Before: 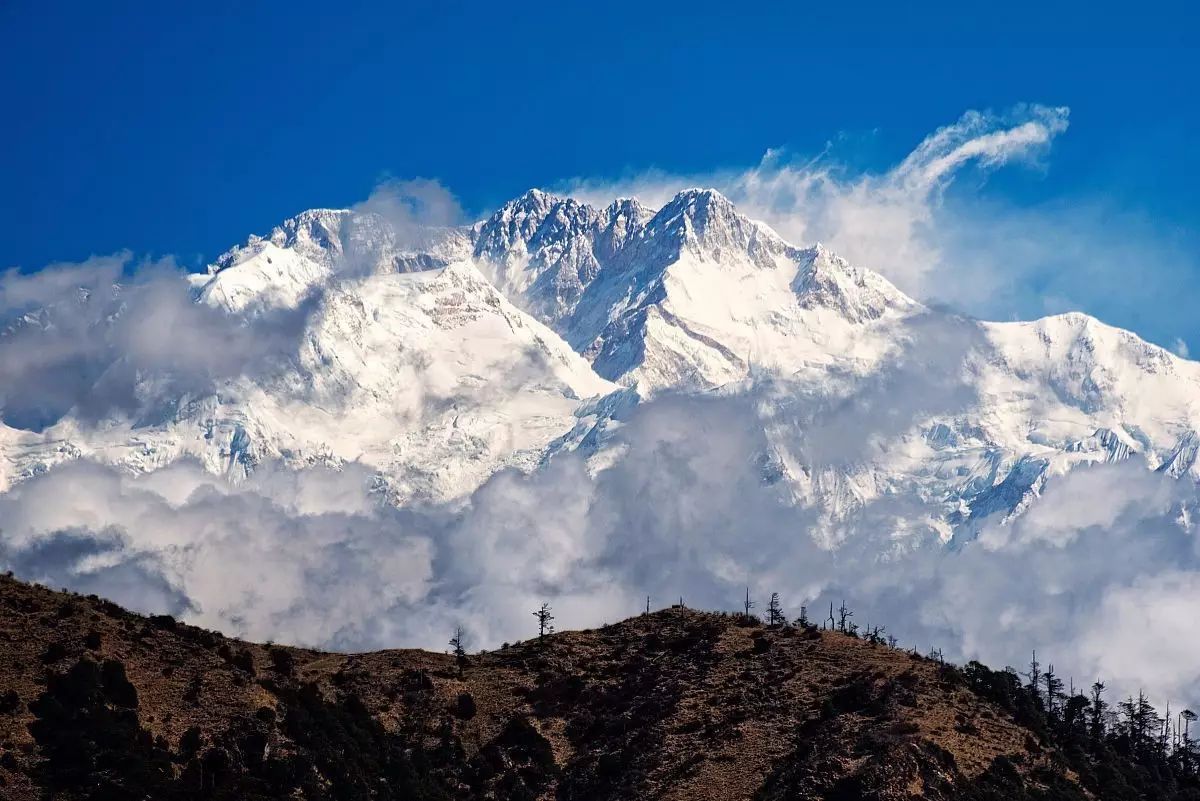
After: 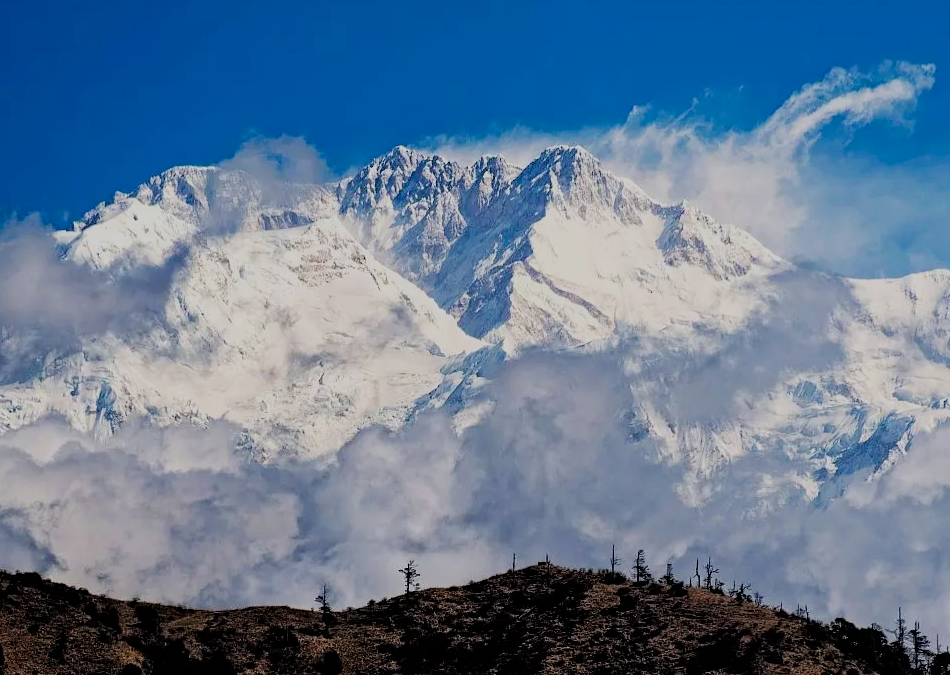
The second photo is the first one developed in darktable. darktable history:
filmic rgb: black relative exposure -6.98 EV, white relative exposure 5.63 EV, hardness 2.86
crop: left 11.225%, top 5.381%, right 9.565%, bottom 10.314%
haze removal: adaptive false
